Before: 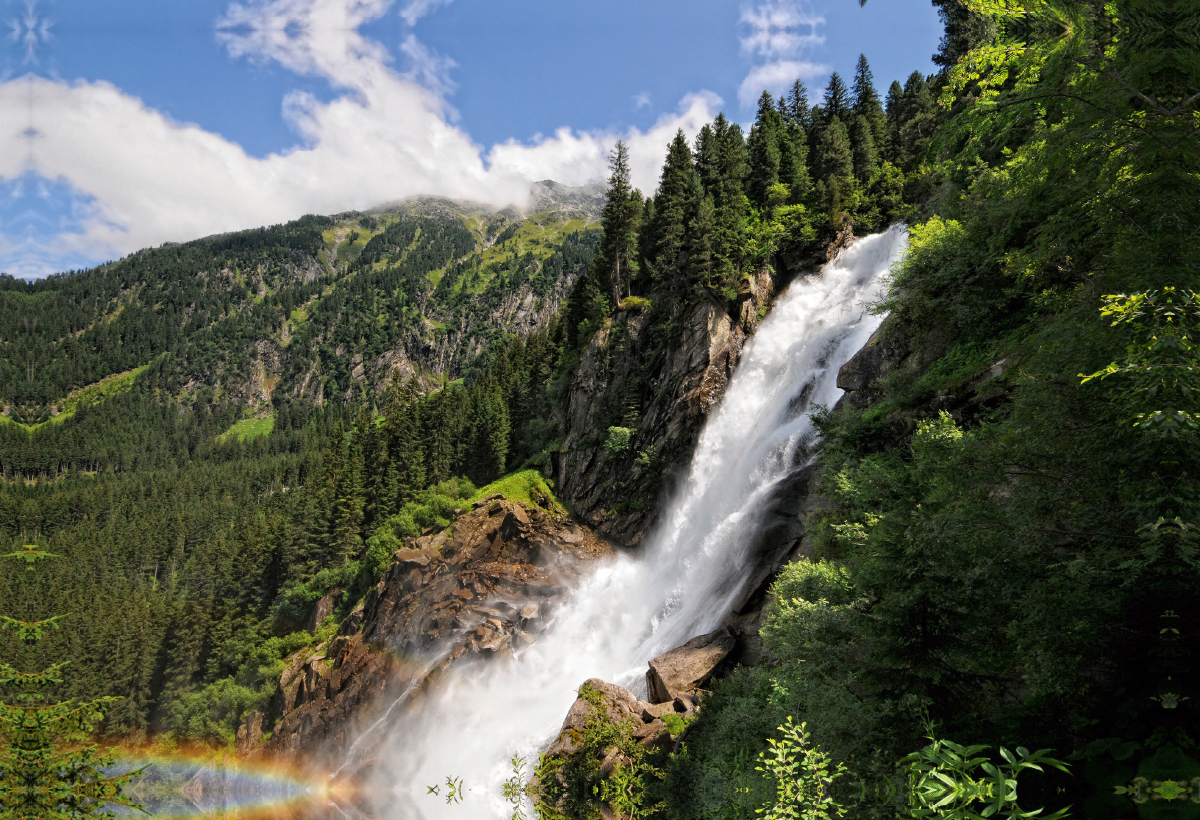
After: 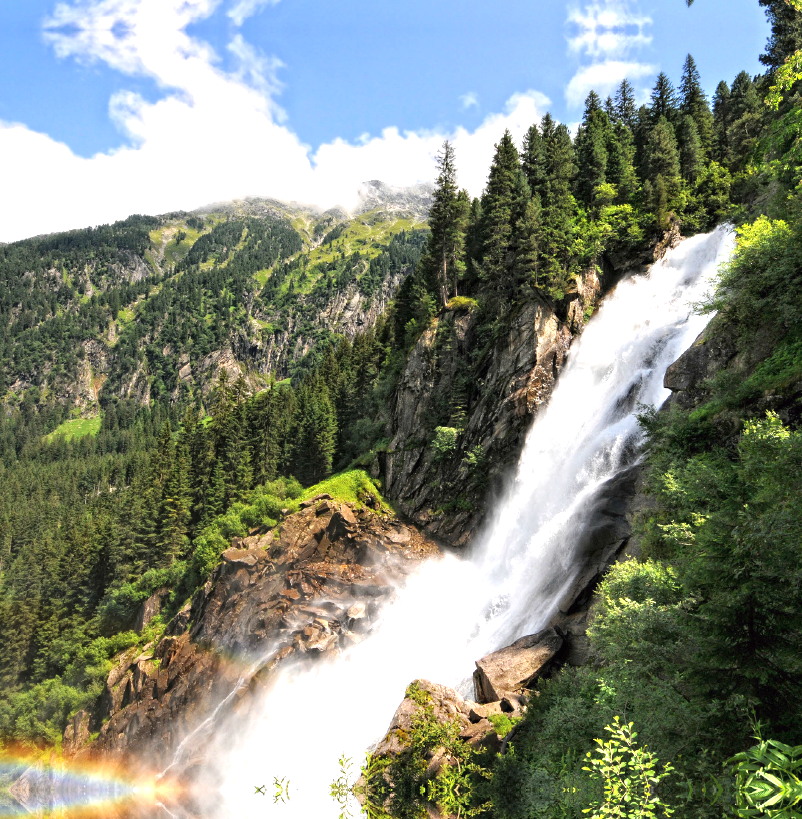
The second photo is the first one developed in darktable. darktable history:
exposure: black level correction 0, exposure 0.892 EV, compensate exposure bias true, compensate highlight preservation false
crop and rotate: left 14.455%, right 18.634%
